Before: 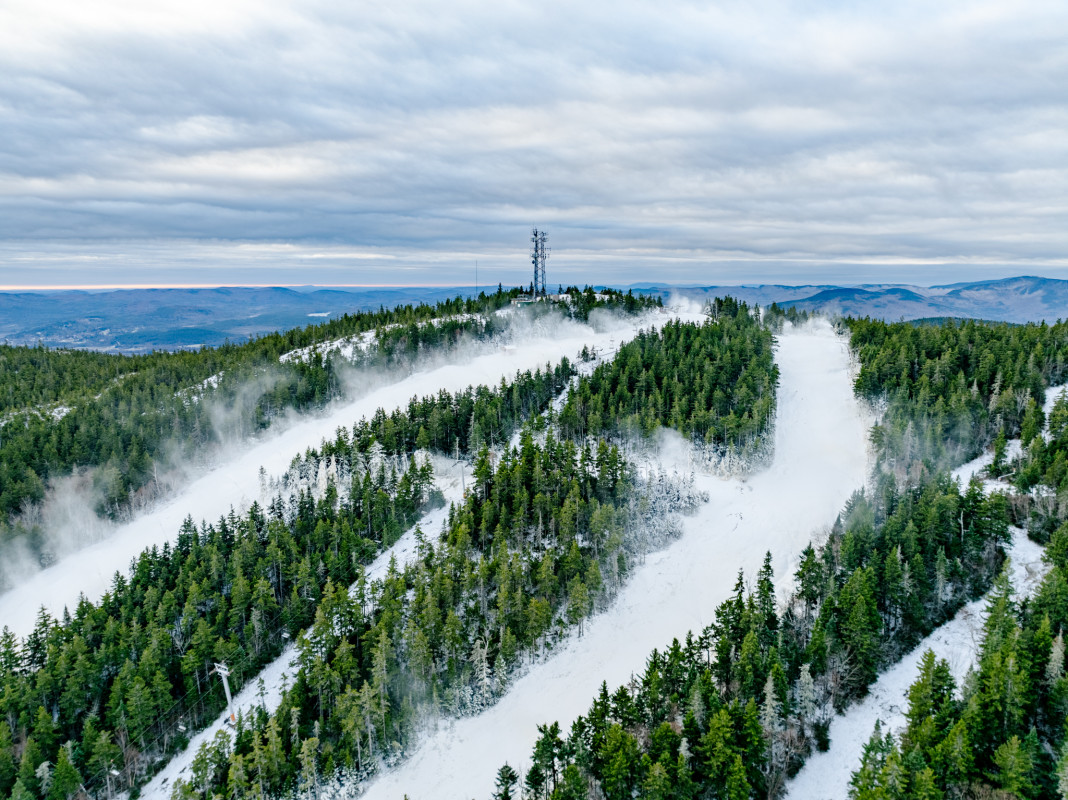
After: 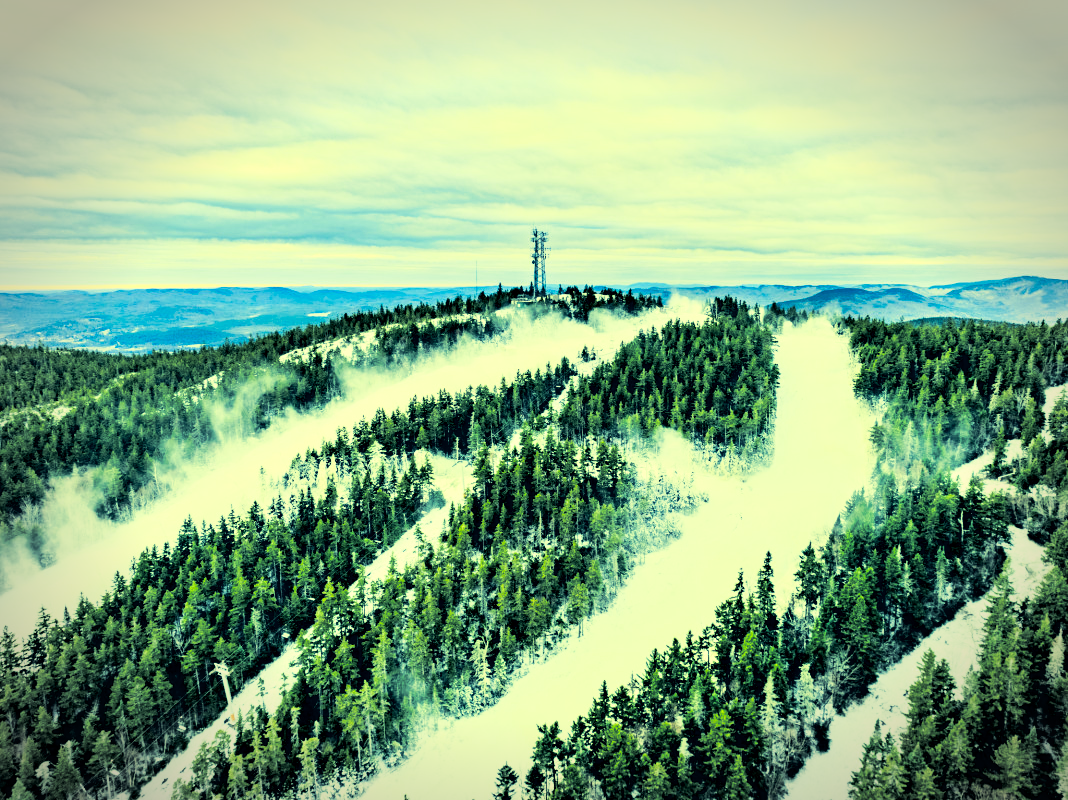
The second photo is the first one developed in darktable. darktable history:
contrast equalizer: y [[0.545, 0.572, 0.59, 0.59, 0.571, 0.545], [0.5 ×6], [0.5 ×6], [0 ×6], [0 ×6]]
split-toning: shadows › hue 43.2°, shadows › saturation 0, highlights › hue 50.4°, highlights › saturation 1
tone curve: curves: ch0 [(0, 0) (0.093, 0.104) (0.226, 0.291) (0.327, 0.431) (0.471, 0.648) (0.759, 0.926) (1, 1)], color space Lab, linked channels, preserve colors none
vignetting: automatic ratio true
color correction: highlights a* -15.58, highlights b* 40, shadows a* -40, shadows b* -26.18
